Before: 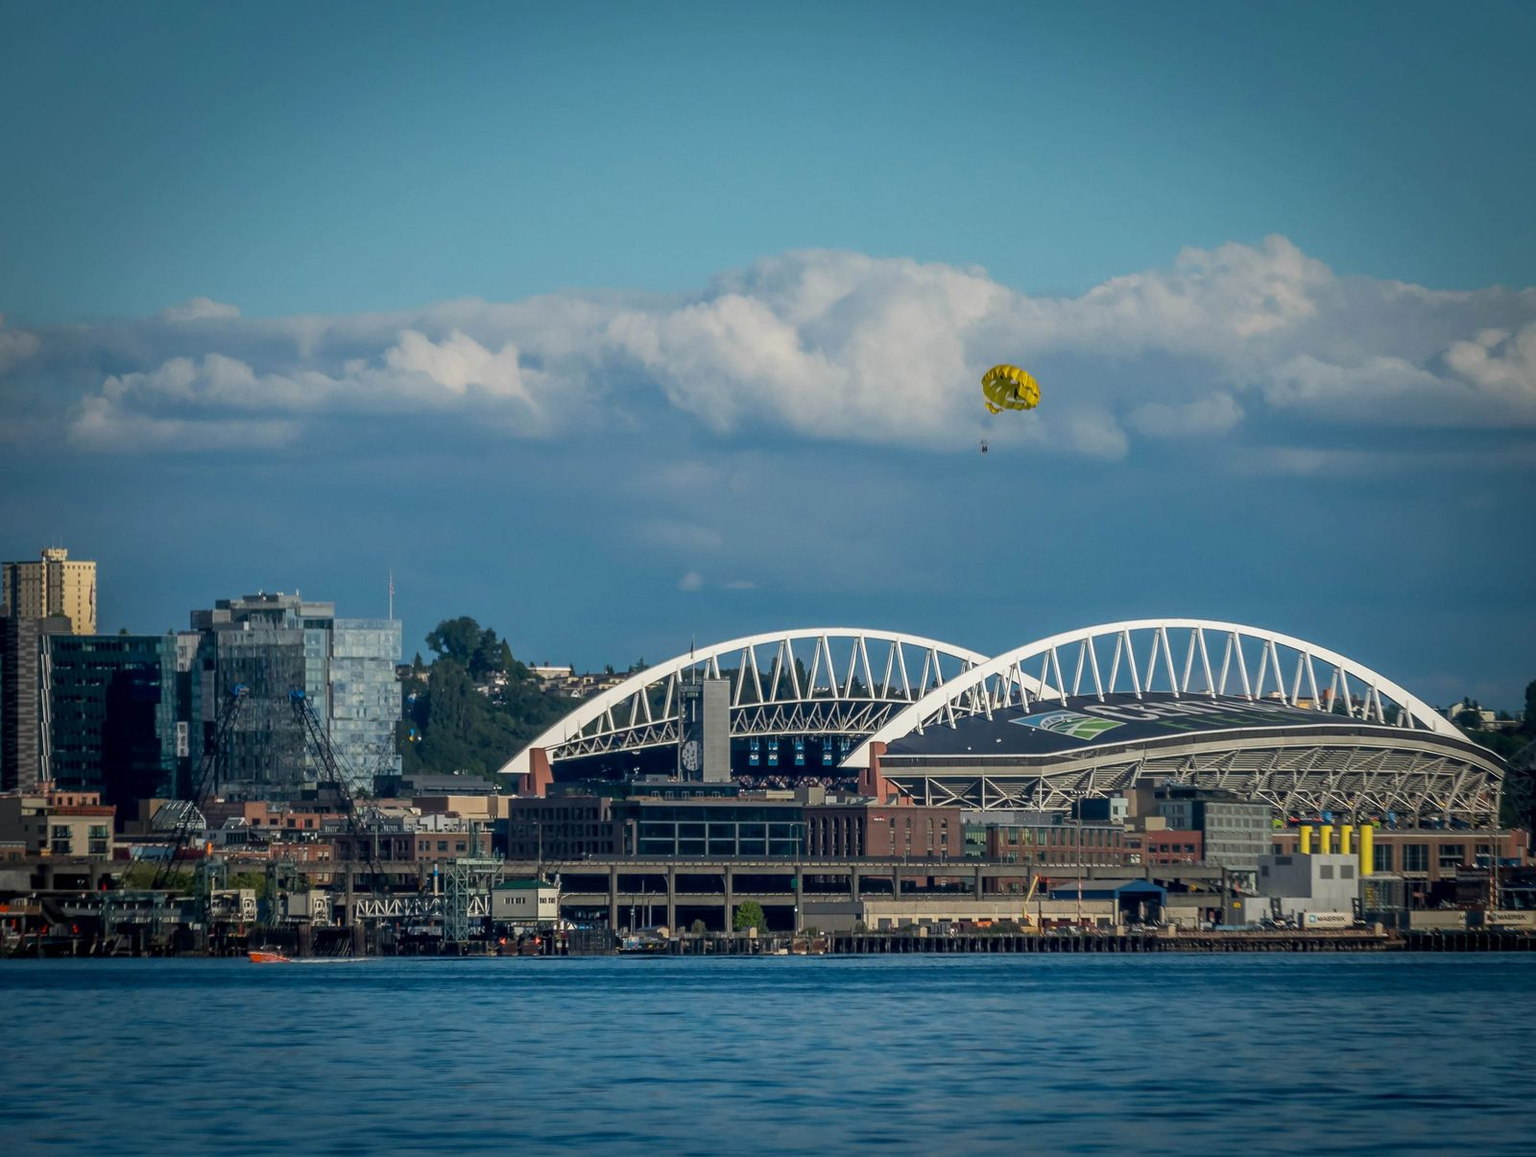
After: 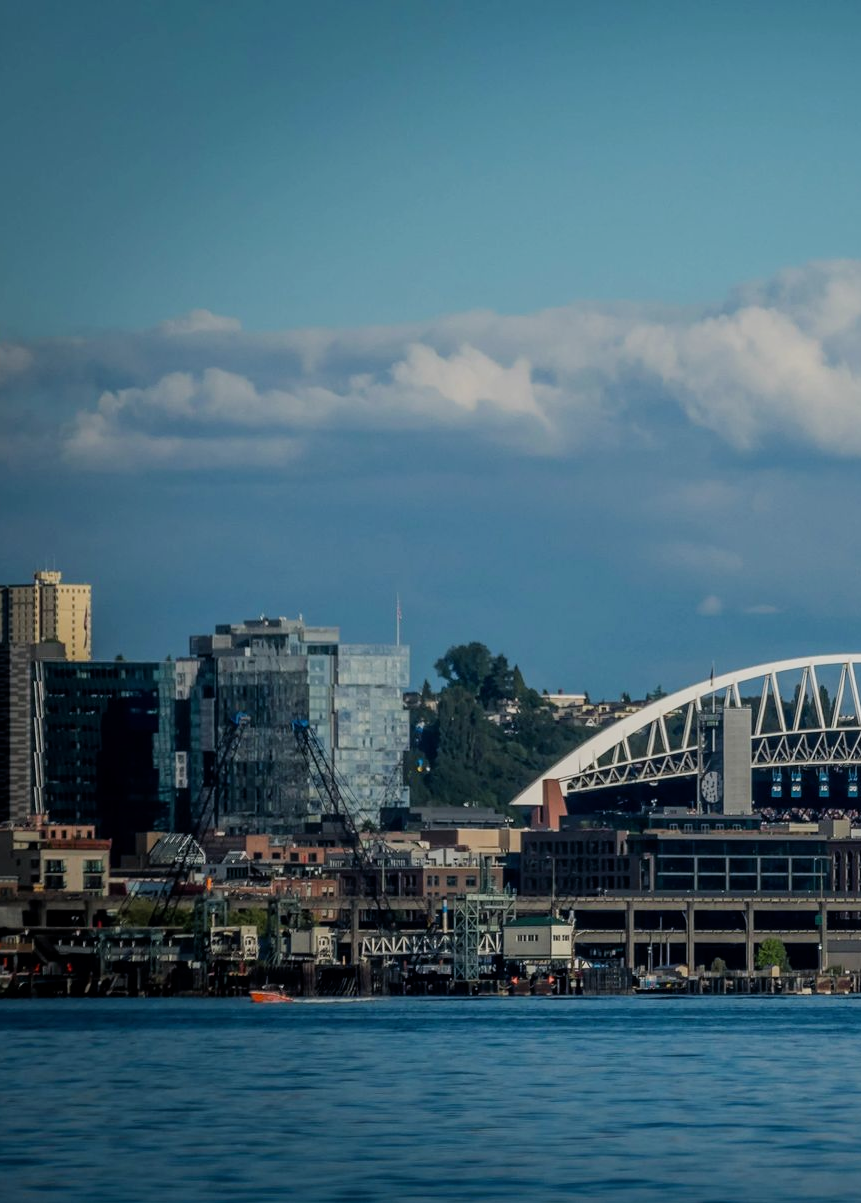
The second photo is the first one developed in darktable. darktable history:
crop: left 0.587%, right 45.588%, bottom 0.086%
filmic rgb: white relative exposure 3.9 EV, hardness 4.26
color balance: on, module defaults
